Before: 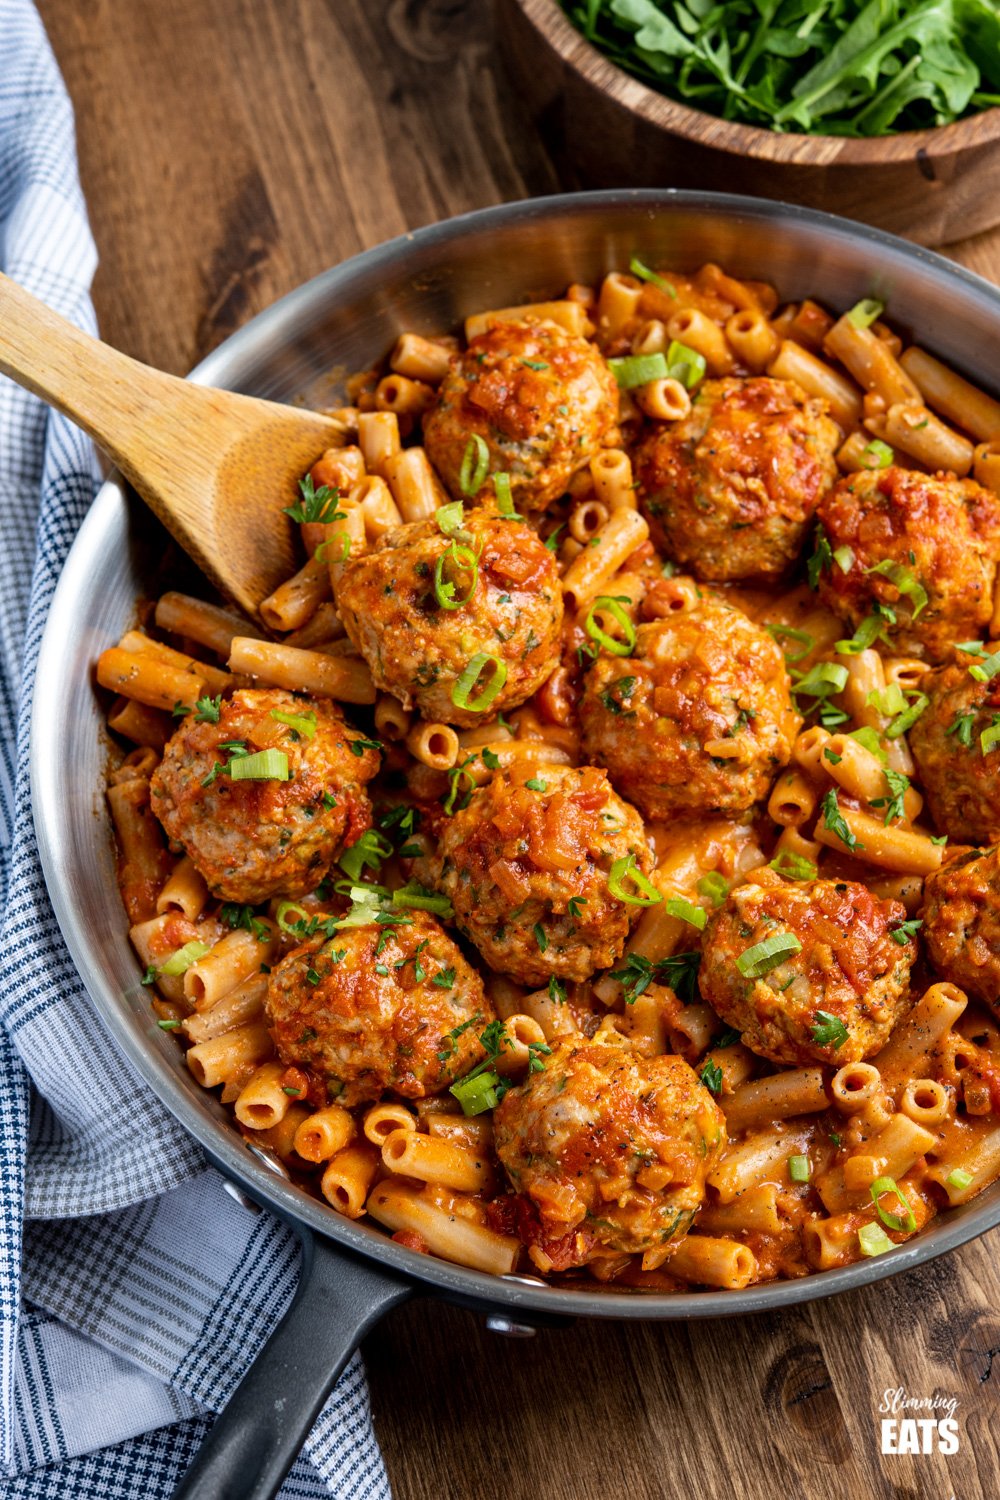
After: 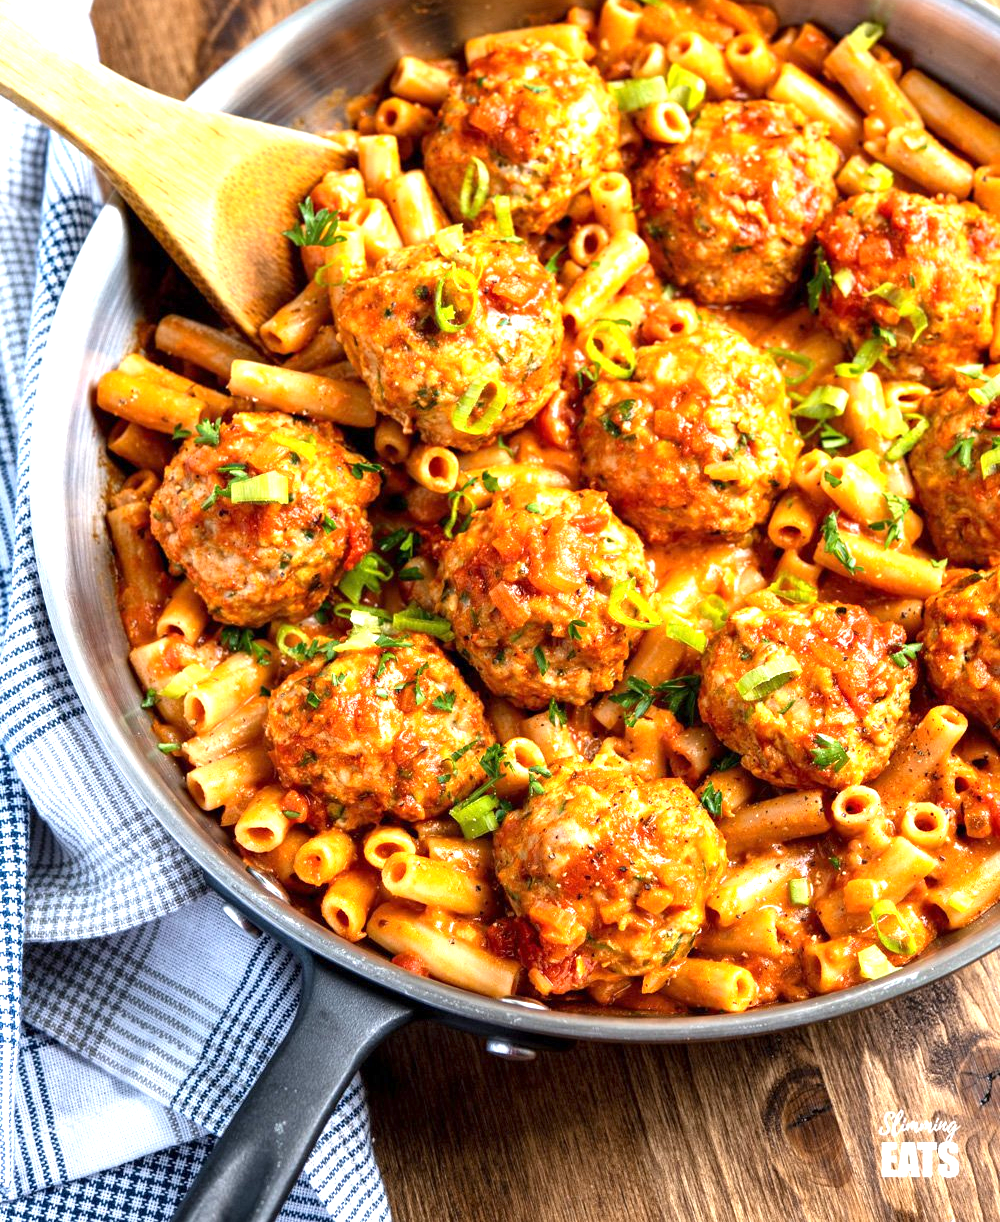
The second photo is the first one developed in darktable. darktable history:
exposure: exposure 1.25 EV, compensate exposure bias true, compensate highlight preservation false
crop and rotate: top 18.507%
